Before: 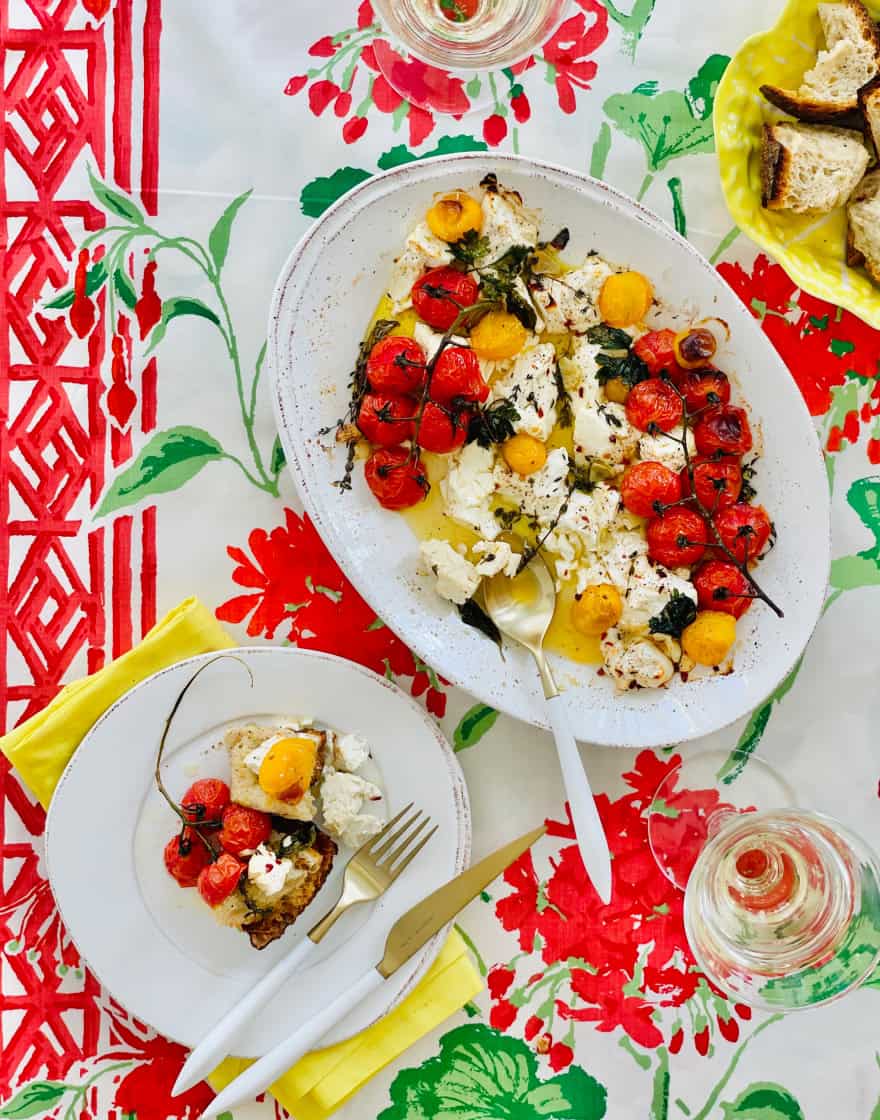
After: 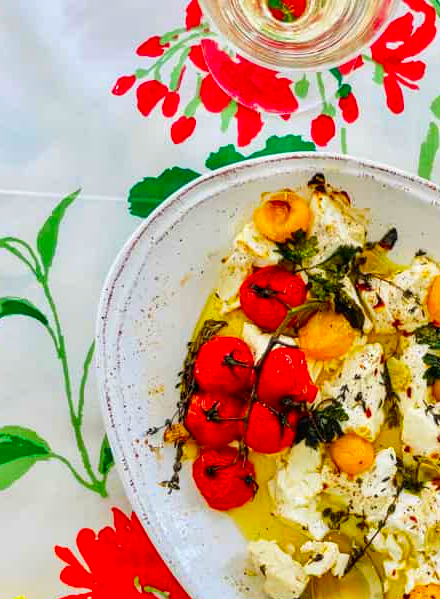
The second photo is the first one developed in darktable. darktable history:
color contrast: green-magenta contrast 1.55, blue-yellow contrast 1.83
local contrast: on, module defaults
crop: left 19.556%, right 30.401%, bottom 46.458%
